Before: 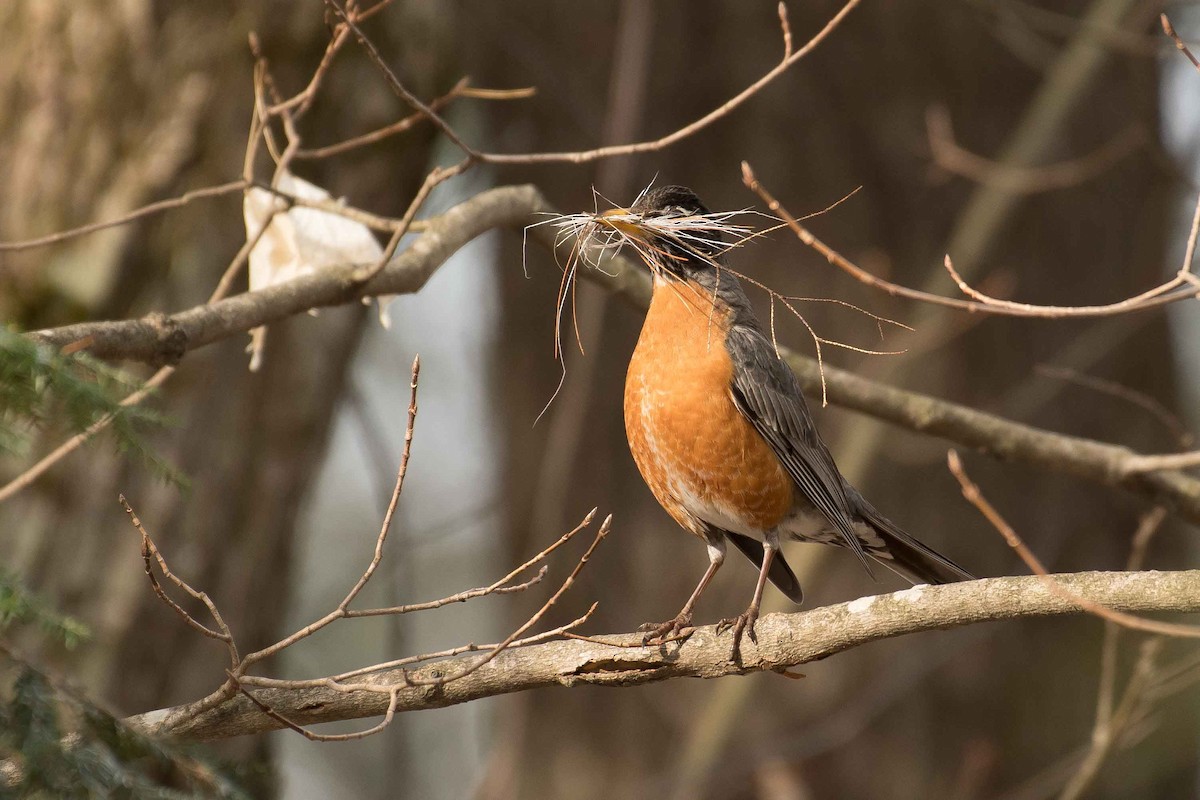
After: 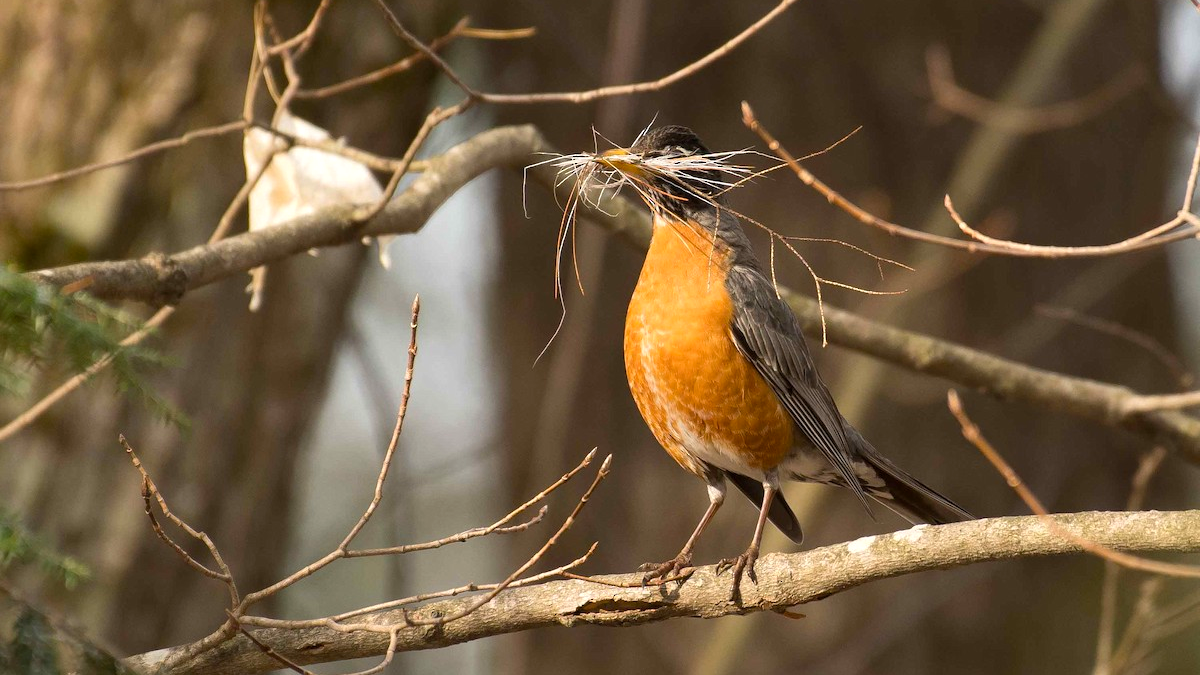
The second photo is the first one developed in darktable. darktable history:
color balance rgb: highlights gain › luminance 14.565%, perceptual saturation grading › global saturation 19.478%
crop: top 7.616%, bottom 7.808%
